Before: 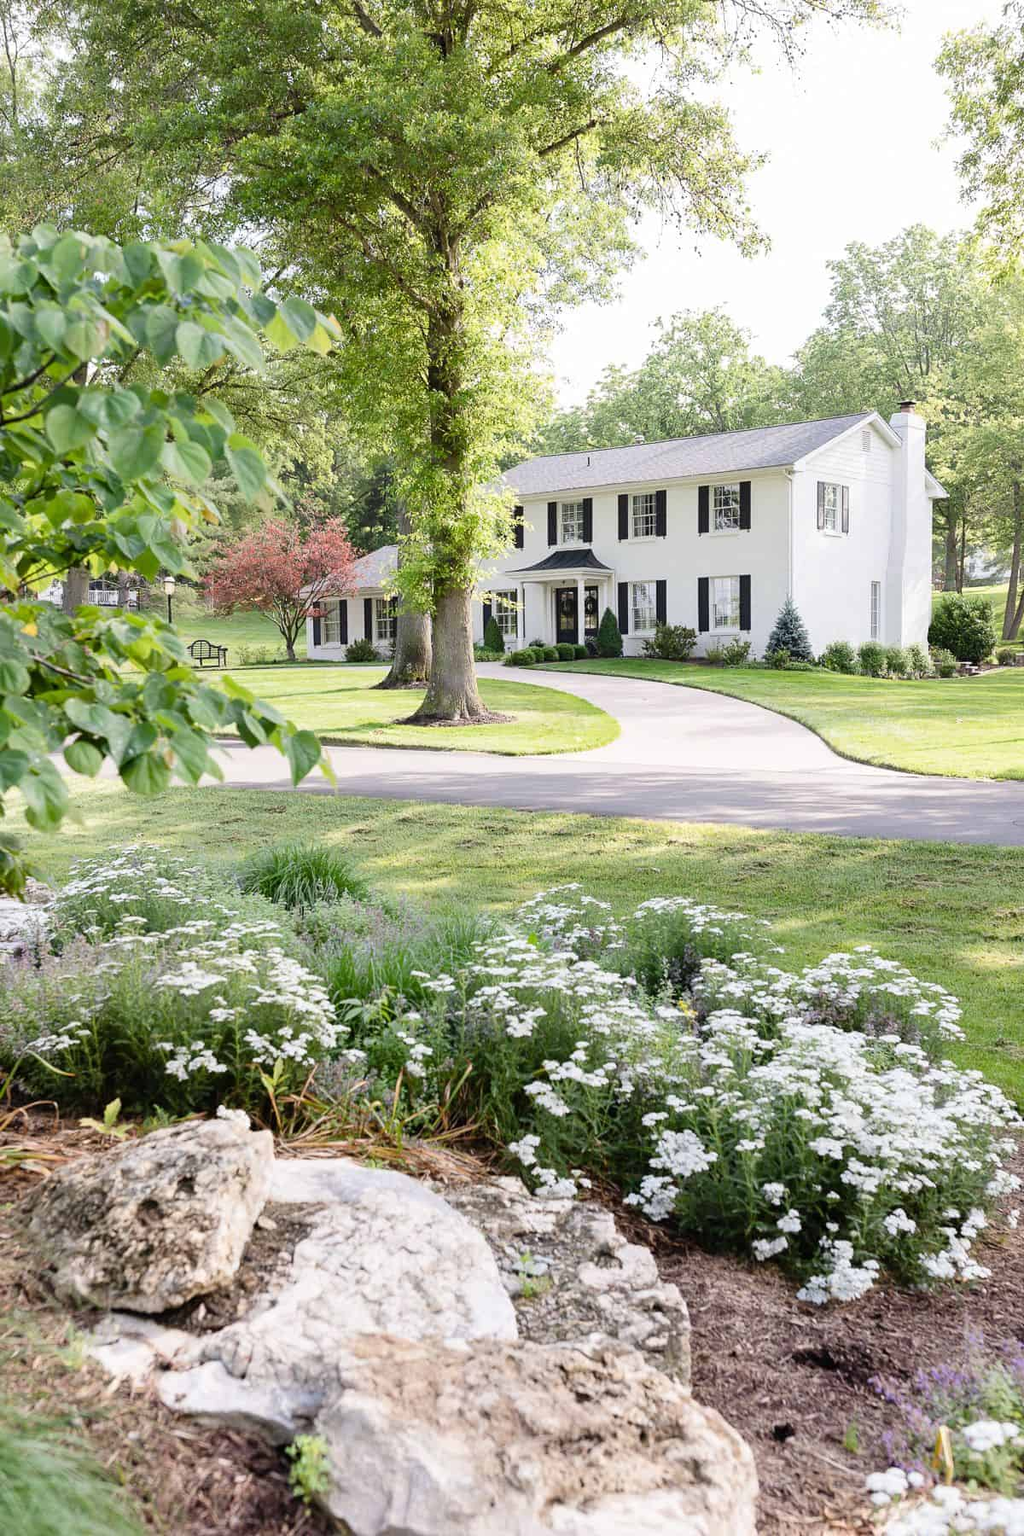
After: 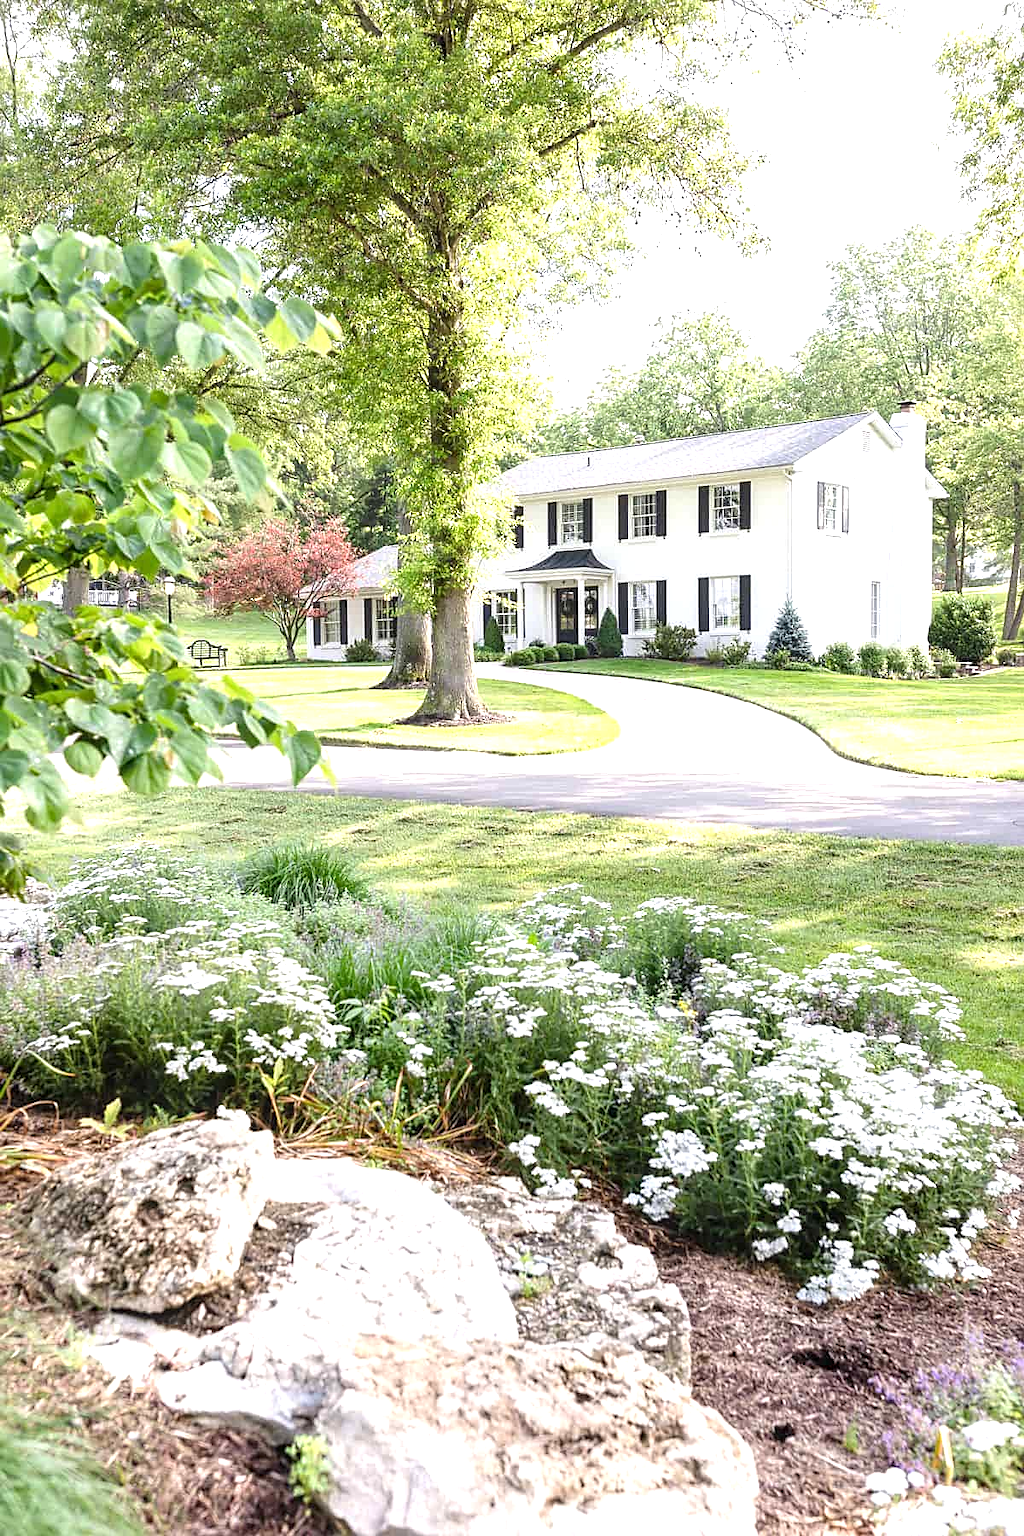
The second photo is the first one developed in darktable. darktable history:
sharpen: radius 1.889, amount 0.41, threshold 1.566
exposure: black level correction 0, exposure 0.694 EV, compensate highlight preservation false
local contrast: on, module defaults
